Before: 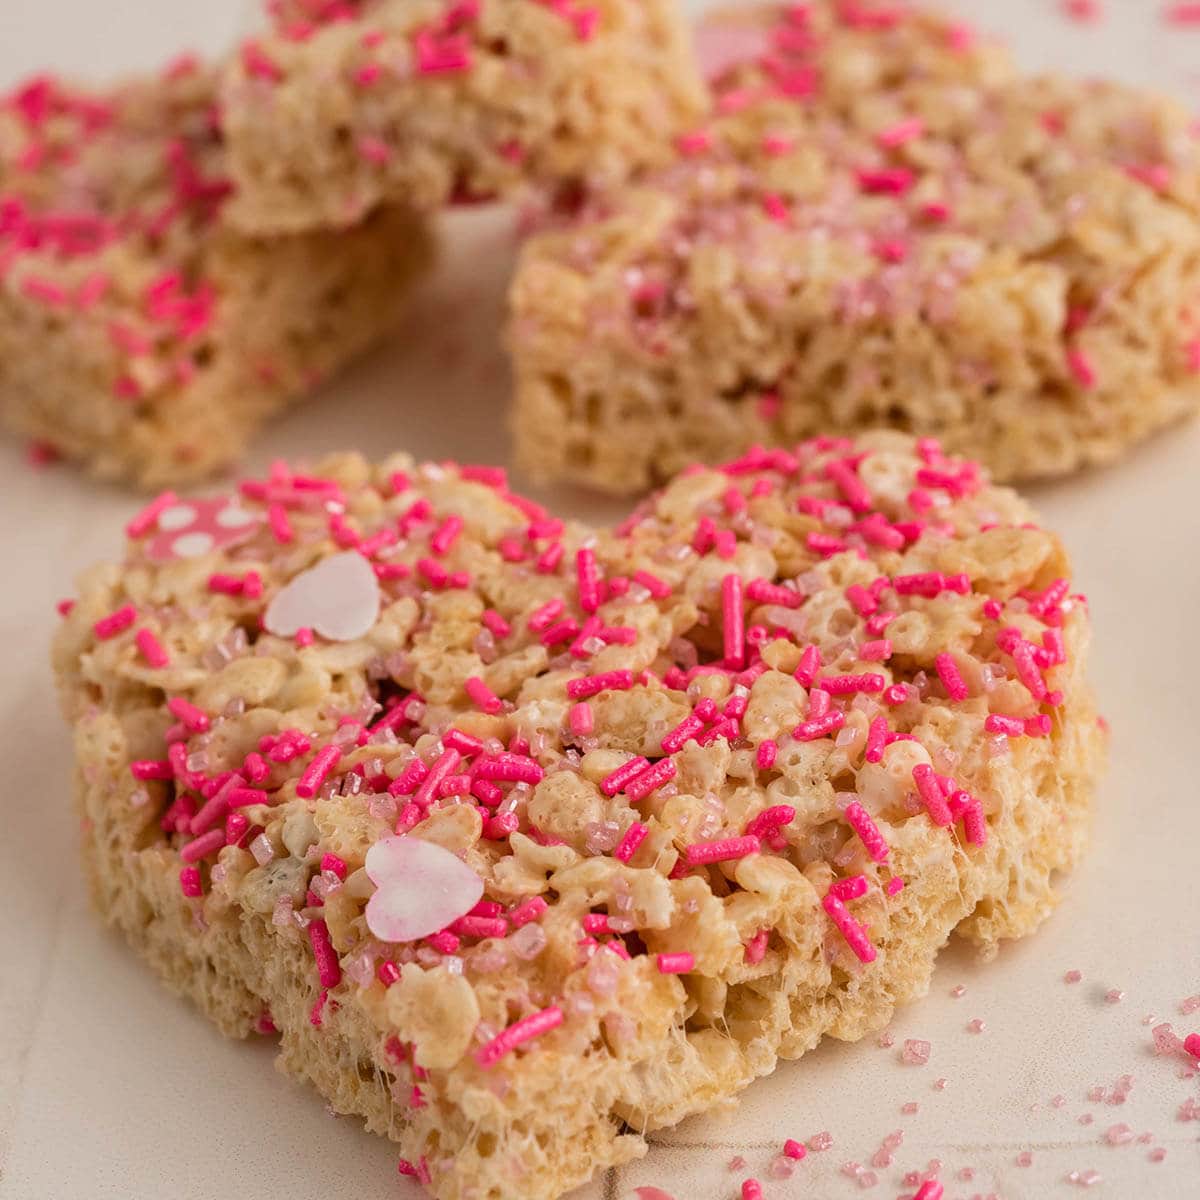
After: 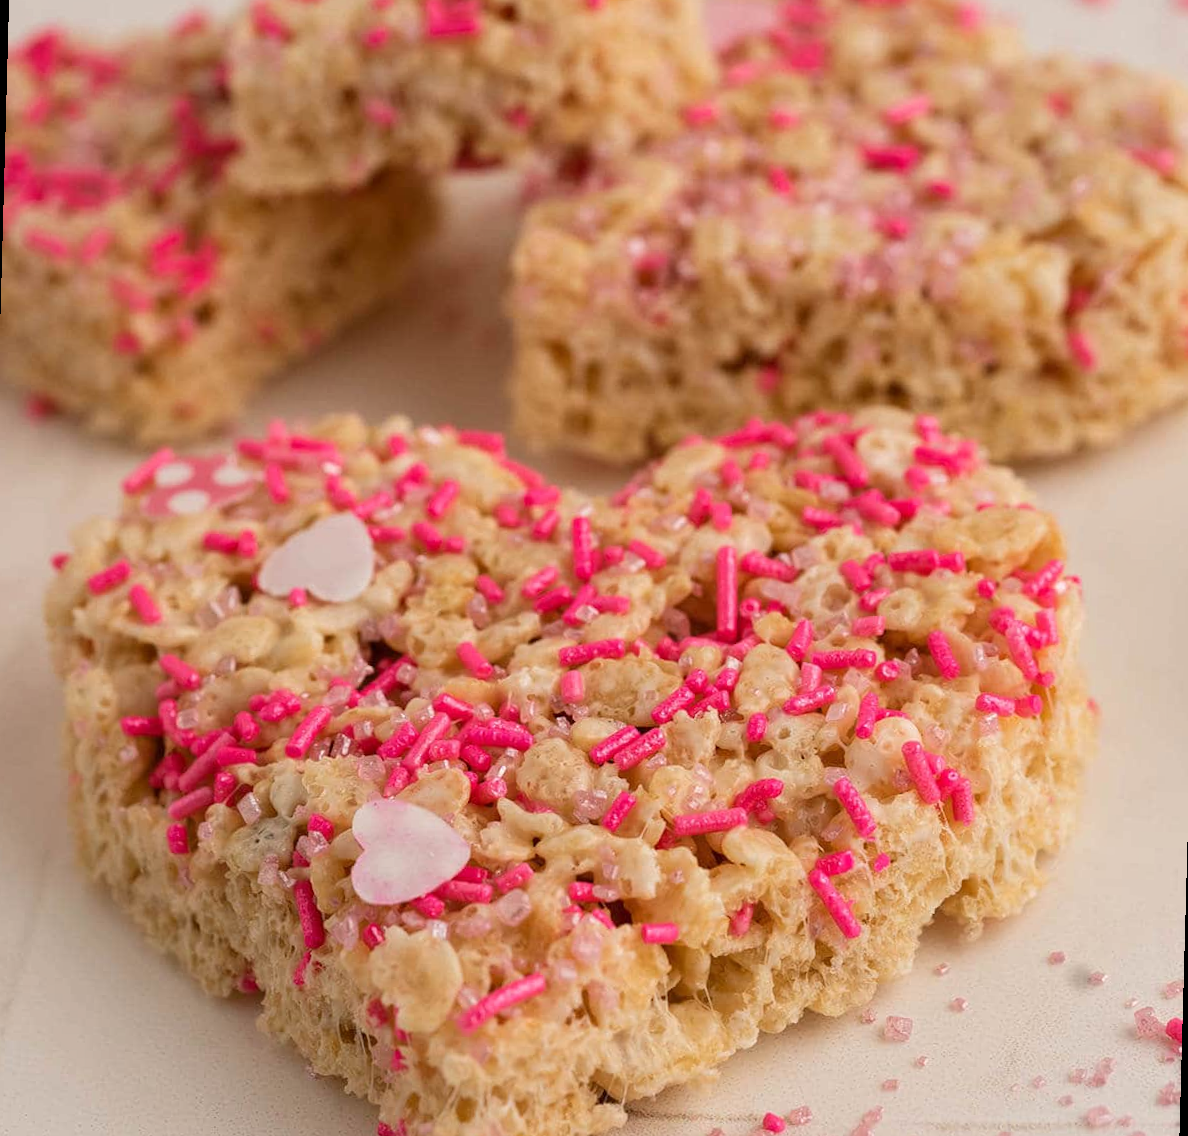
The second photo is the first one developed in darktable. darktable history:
tone equalizer: on, module defaults
rotate and perspective: rotation 1.57°, crop left 0.018, crop right 0.982, crop top 0.039, crop bottom 0.961
